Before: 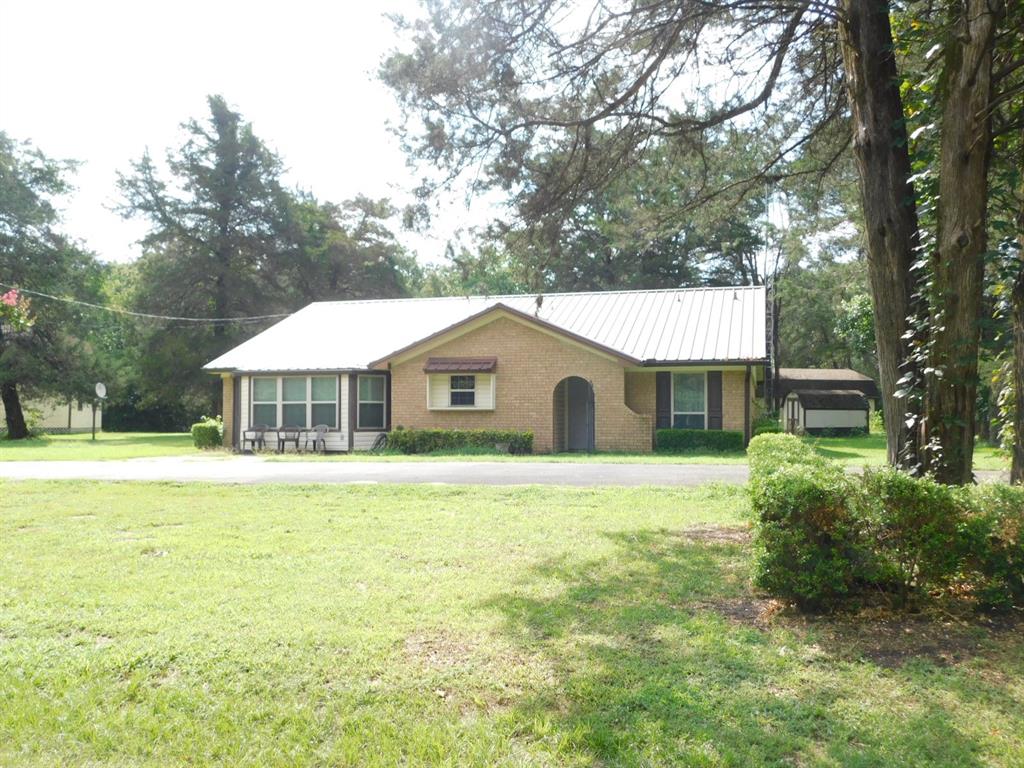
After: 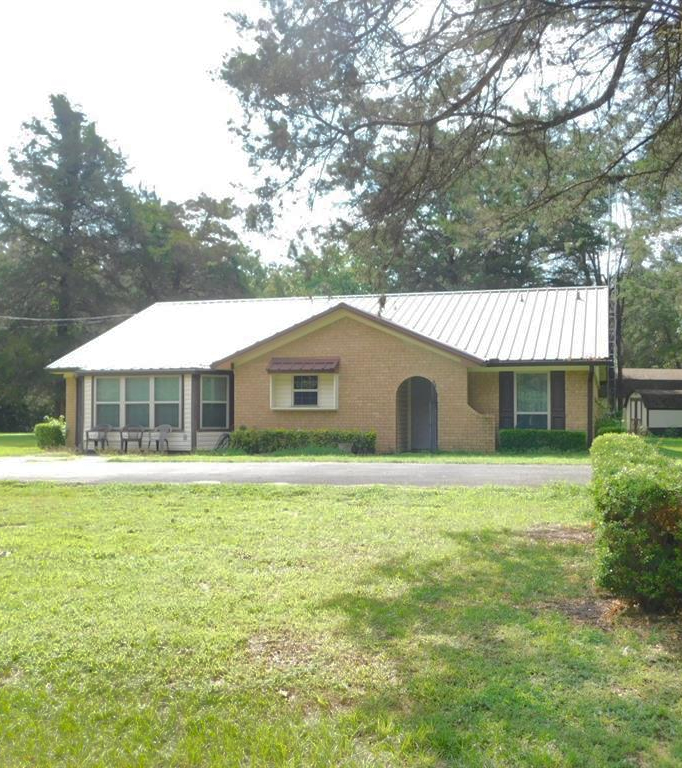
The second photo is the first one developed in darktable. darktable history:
crop and rotate: left 15.42%, right 17.909%
shadows and highlights: shadows 39.66, highlights -59.81
